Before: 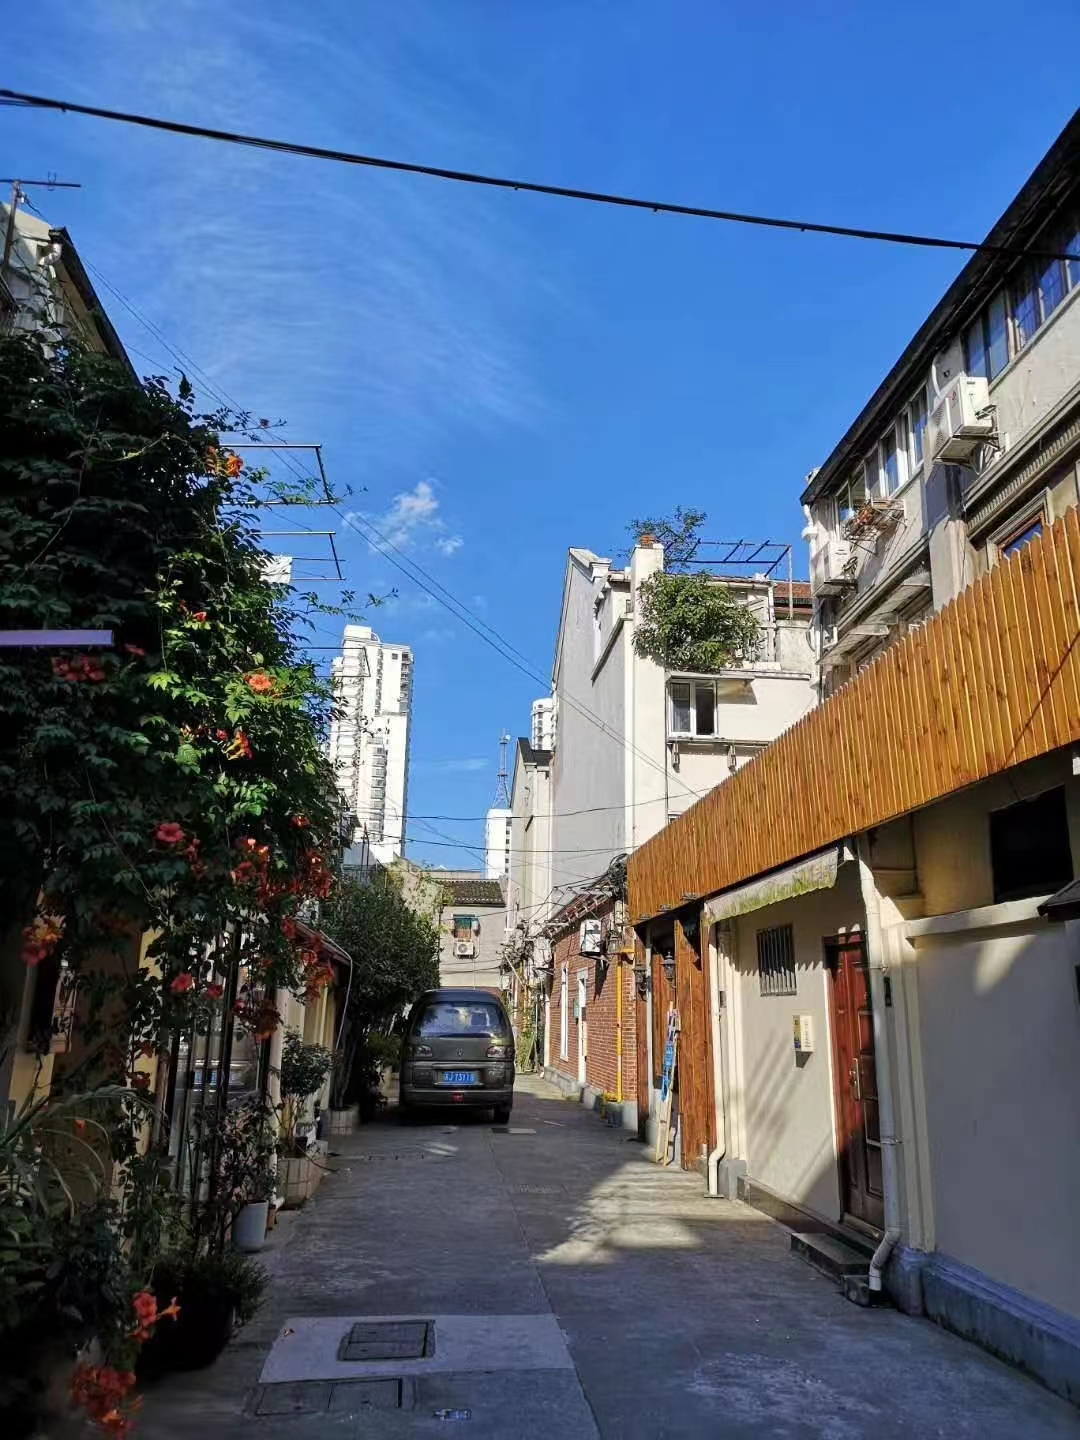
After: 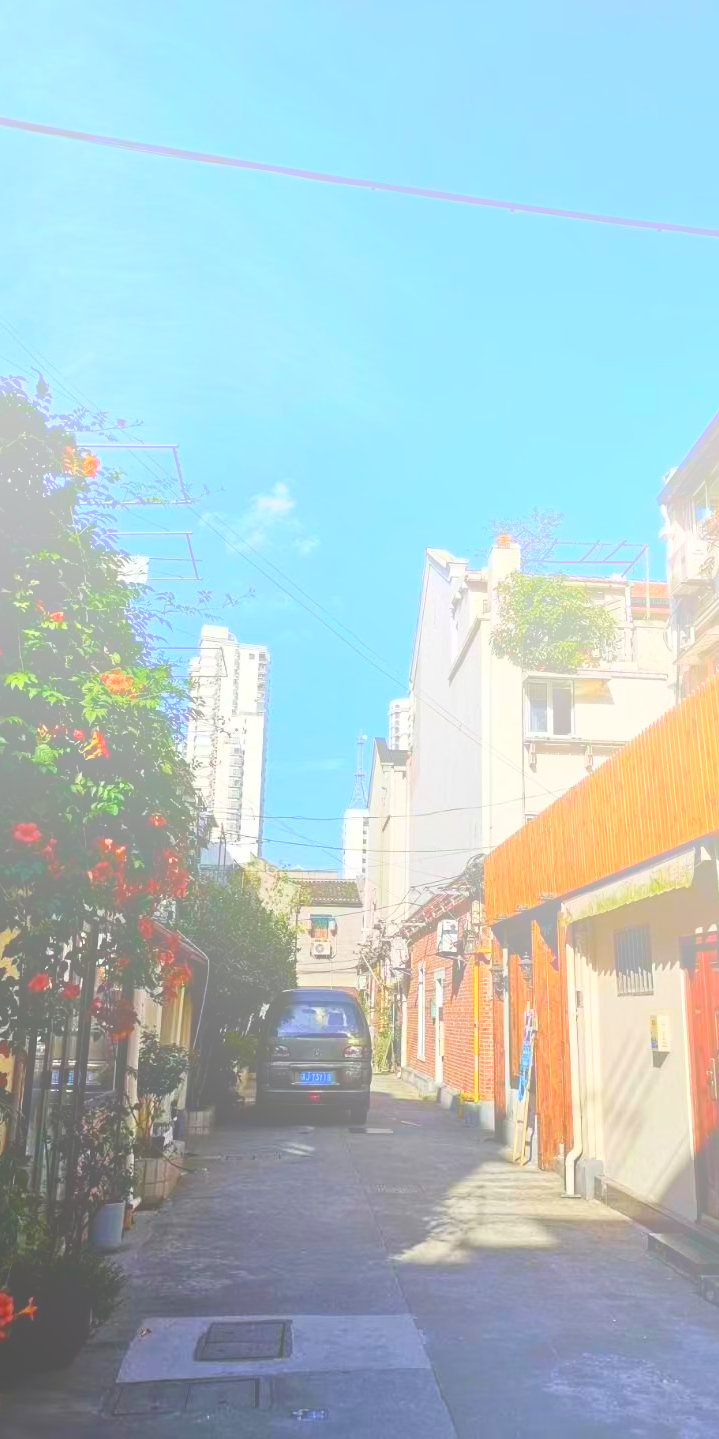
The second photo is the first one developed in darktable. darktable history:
bloom: size 70%, threshold 25%, strength 70%
crop and rotate: left 13.342%, right 19.991%
contrast brightness saturation: contrast 0.21, brightness -0.11, saturation 0.21
